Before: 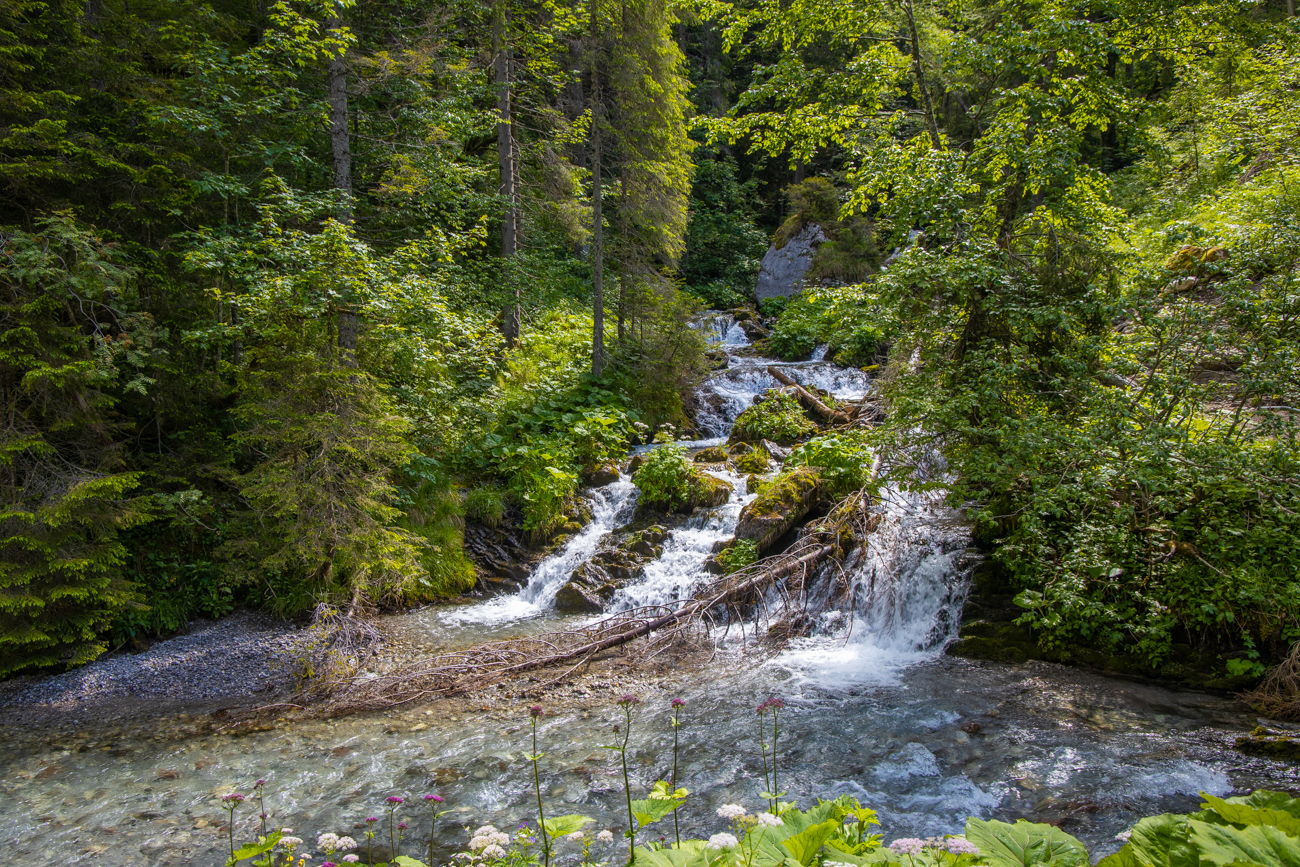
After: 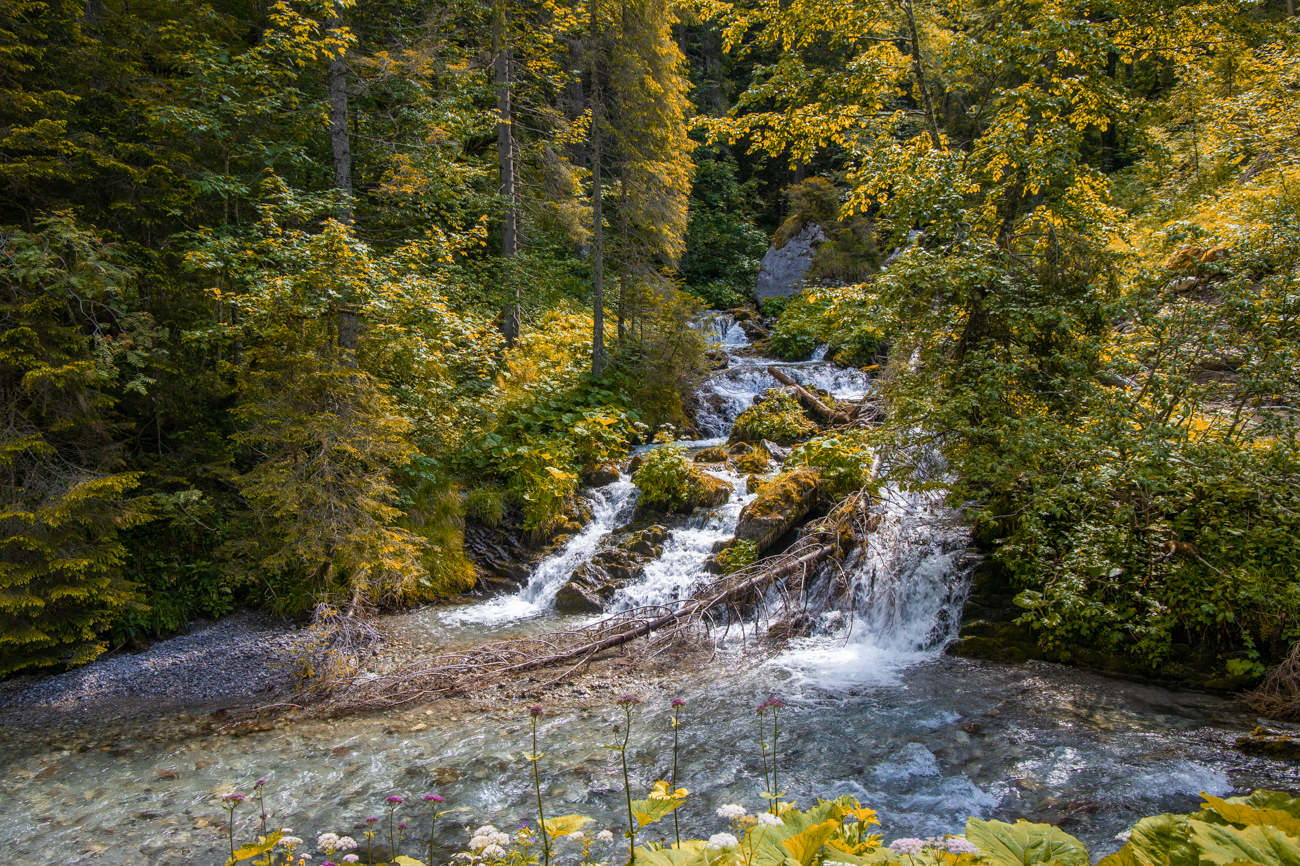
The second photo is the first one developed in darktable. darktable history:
crop: bottom 0.071%
color zones: curves: ch2 [(0, 0.5) (0.143, 0.5) (0.286, 0.416) (0.429, 0.5) (0.571, 0.5) (0.714, 0.5) (0.857, 0.5) (1, 0.5)]
